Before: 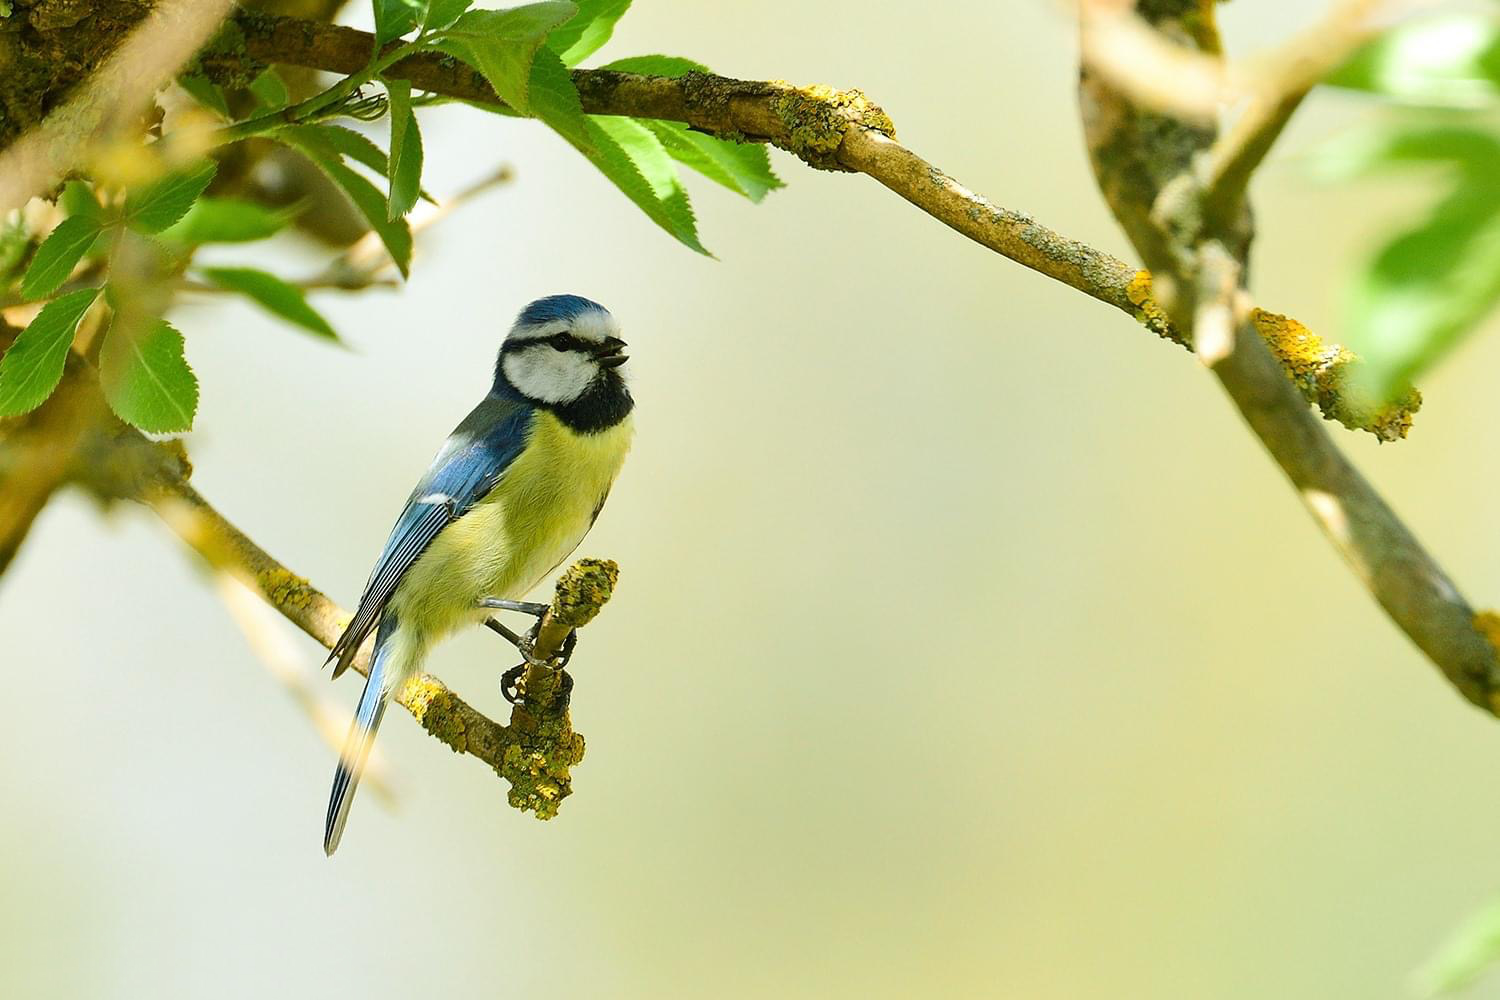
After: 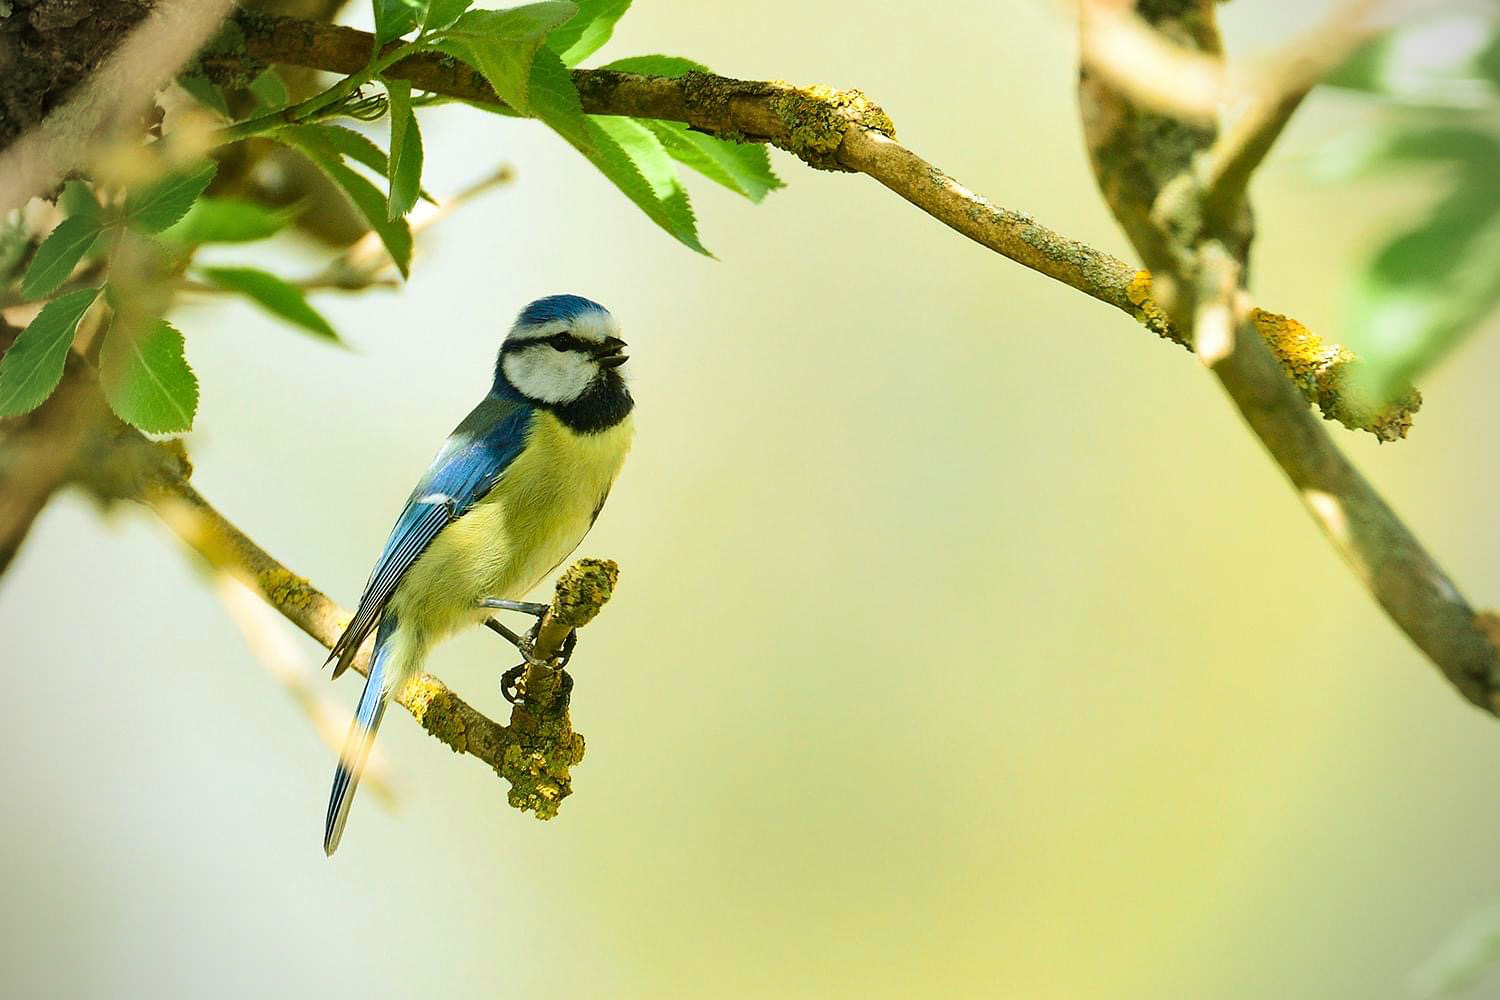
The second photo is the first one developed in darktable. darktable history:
velvia: strength 40%
vignetting: on, module defaults
